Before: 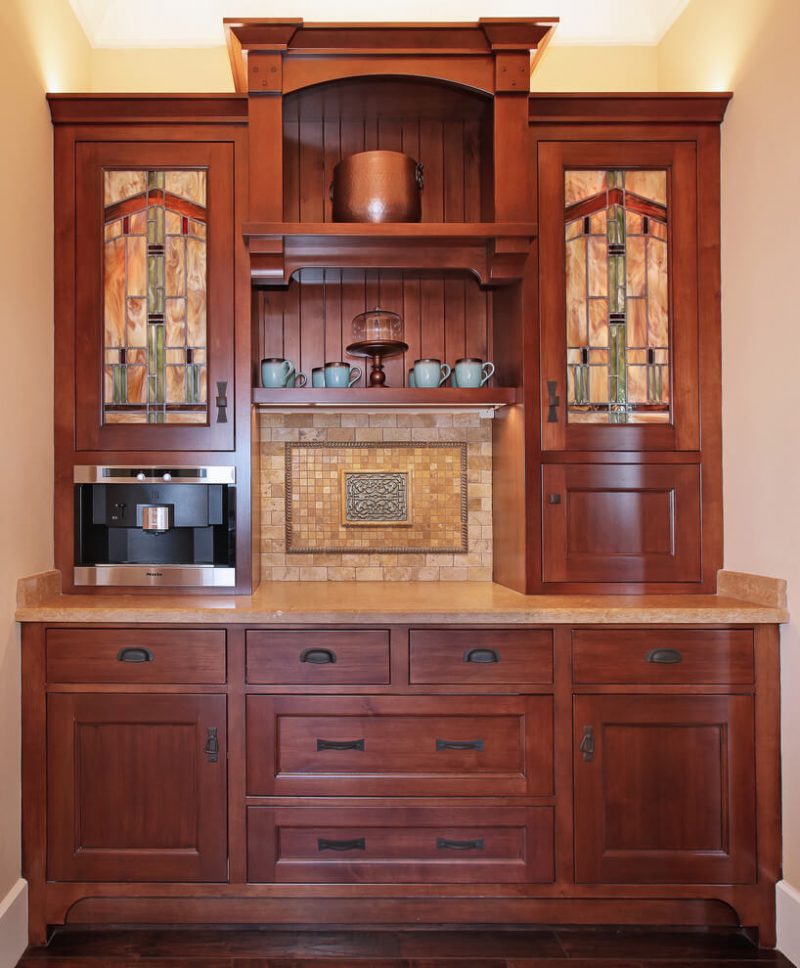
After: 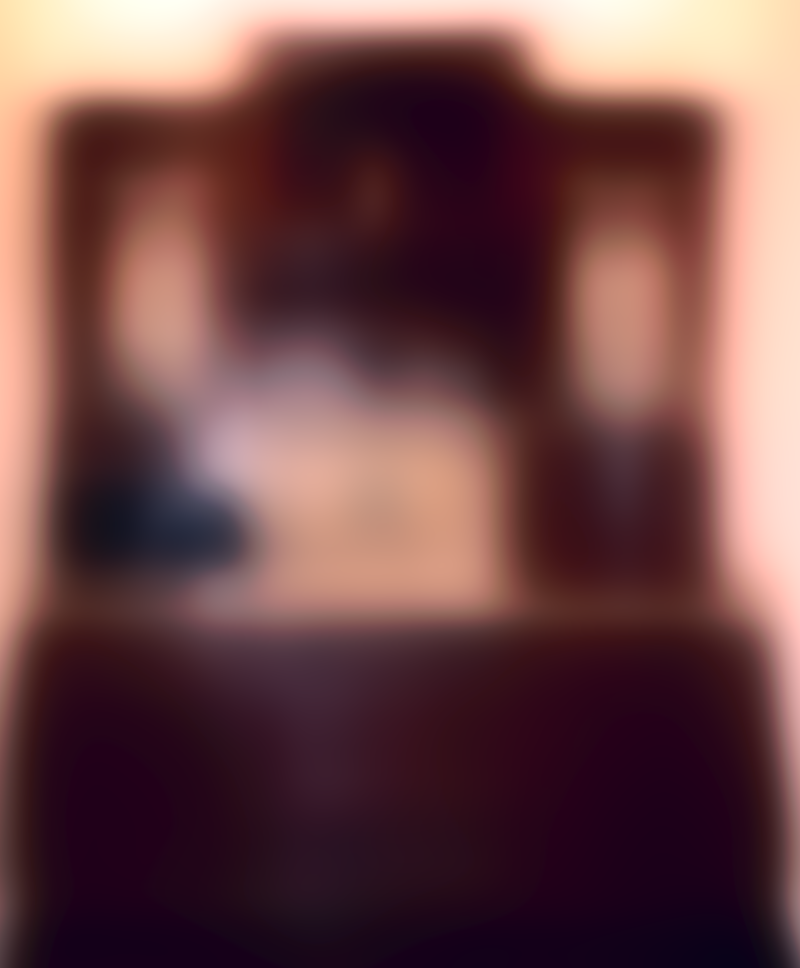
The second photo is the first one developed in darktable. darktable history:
color correction: highlights a* 14.46, highlights b* 5.85, shadows a* -5.53, shadows b* -15.24, saturation 0.85
contrast brightness saturation: contrast 0.15, brightness 0.05
tone curve: curves: ch0 [(0, 0) (0.003, 0.013) (0.011, 0.017) (0.025, 0.028) (0.044, 0.049) (0.069, 0.07) (0.1, 0.103) (0.136, 0.143) (0.177, 0.186) (0.224, 0.232) (0.277, 0.282) (0.335, 0.333) (0.399, 0.405) (0.468, 0.477) (0.543, 0.54) (0.623, 0.627) (0.709, 0.709) (0.801, 0.798) (0.898, 0.902) (1, 1)], preserve colors none
exposure: black level correction 0.001, exposure 0.5 EV, compensate exposure bias true, compensate highlight preservation false
lowpass: radius 31.92, contrast 1.72, brightness -0.98, saturation 0.94
